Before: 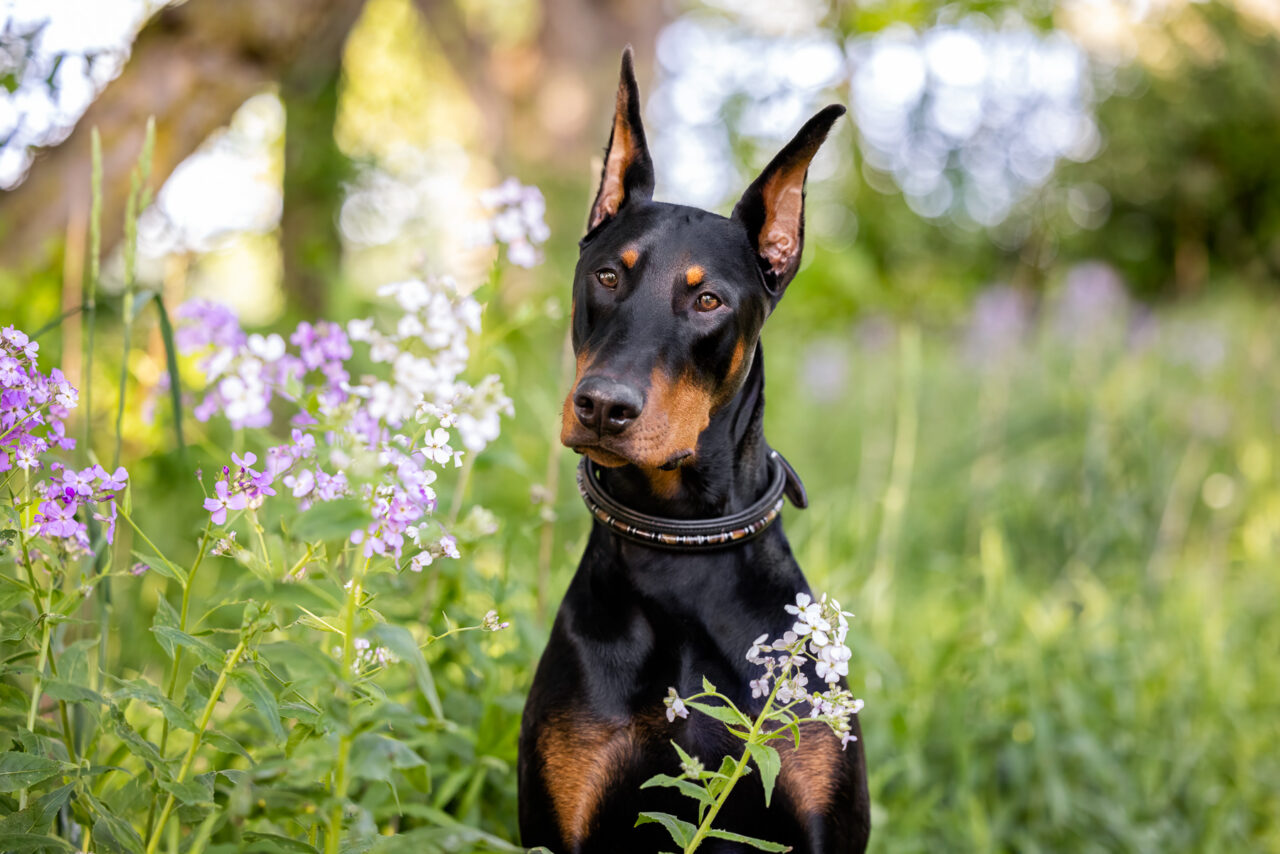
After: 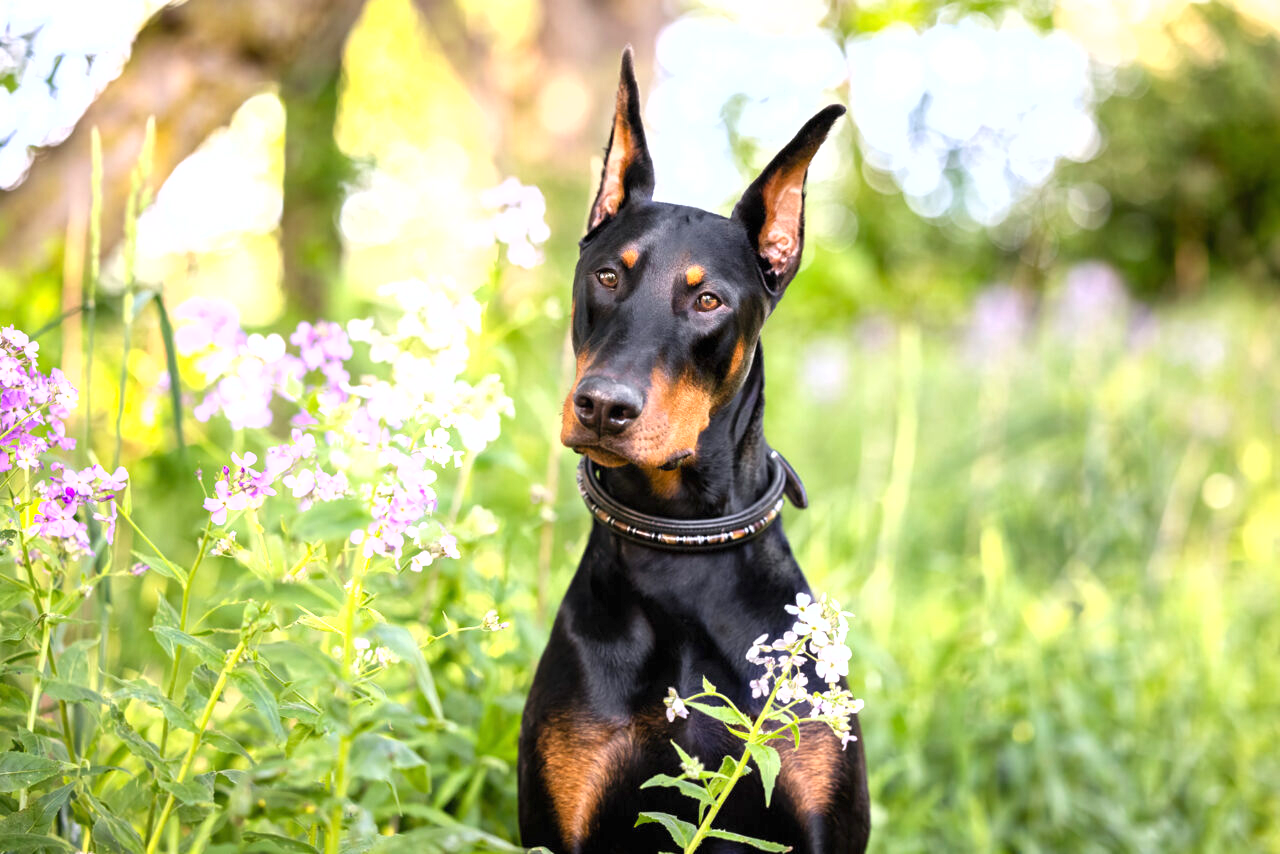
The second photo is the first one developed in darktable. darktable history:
fill light: on, module defaults
exposure: black level correction 0, exposure 0.9 EV, compensate highlight preservation false
